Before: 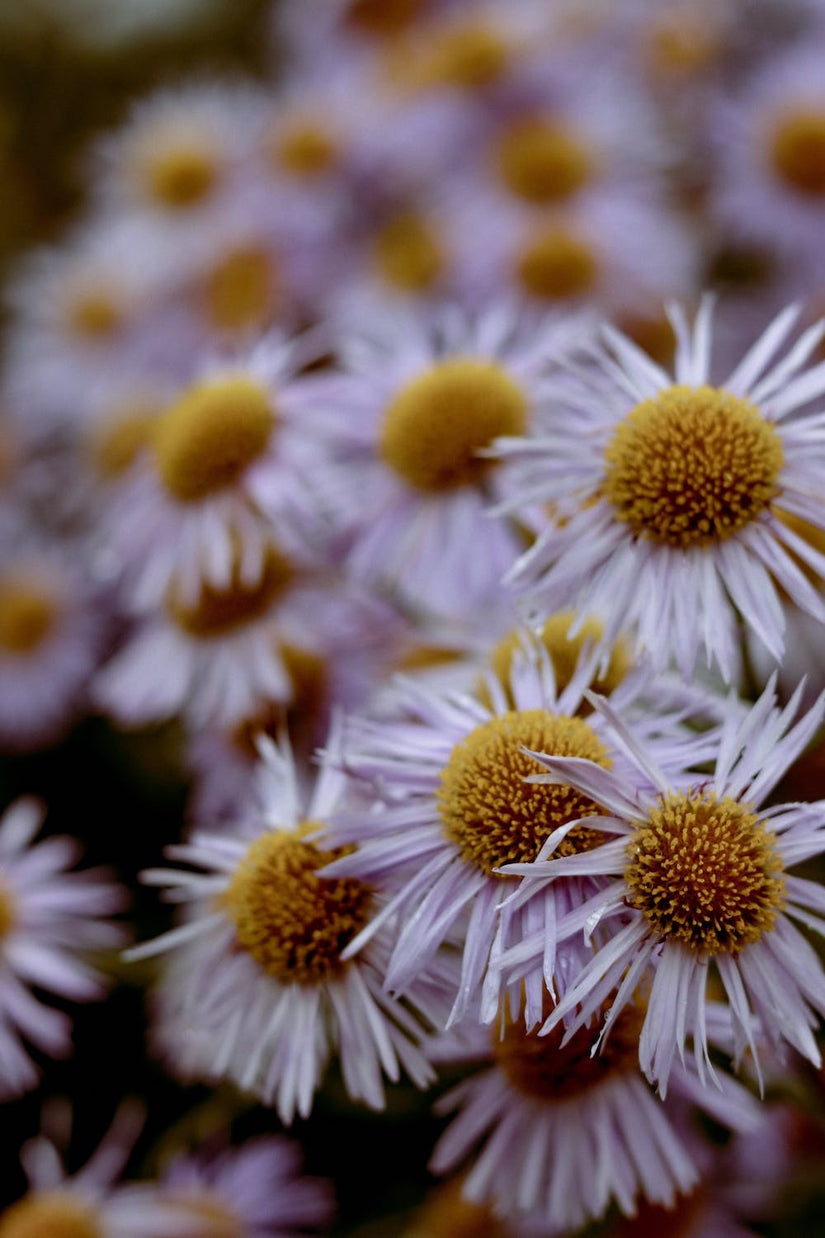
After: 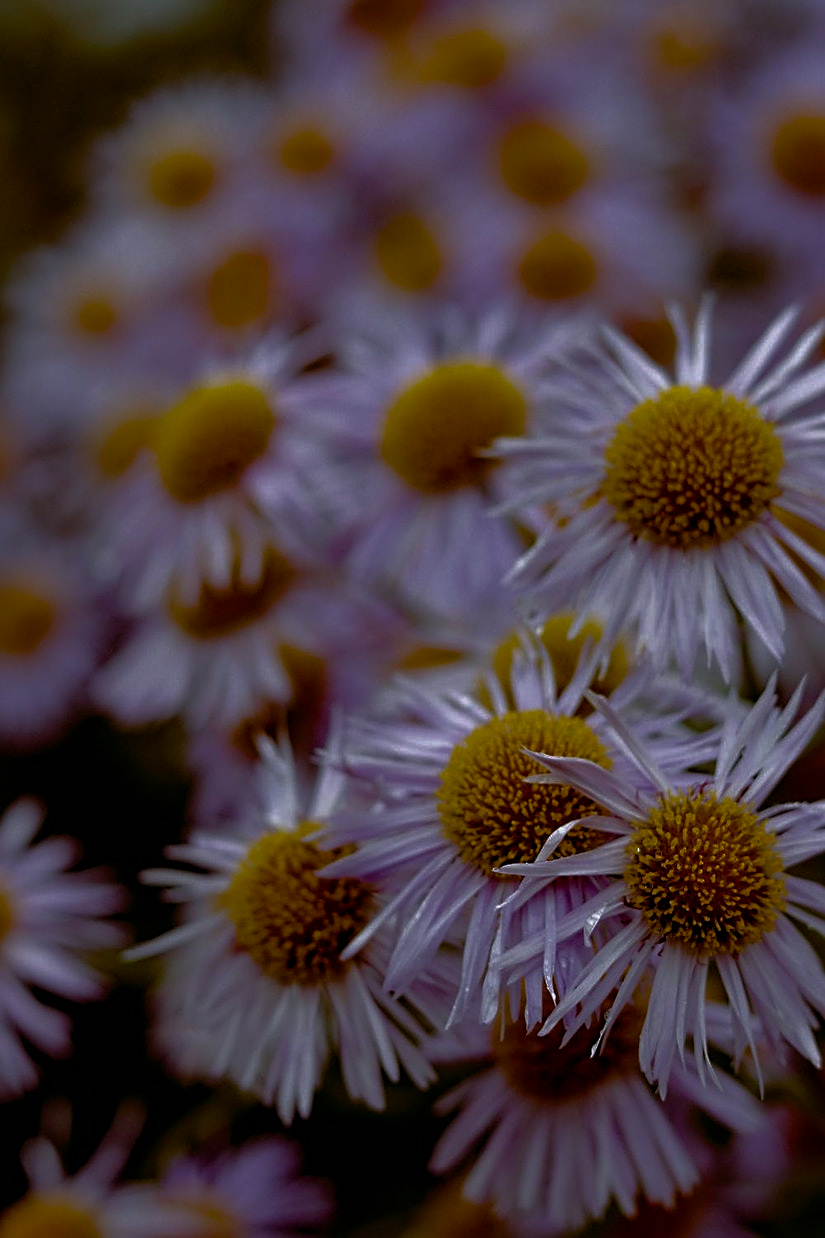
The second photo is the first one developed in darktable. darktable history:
color balance rgb: linear chroma grading › global chroma 15%, perceptual saturation grading › global saturation 30%
sharpen: on, module defaults
base curve: curves: ch0 [(0, 0) (0.564, 0.291) (0.802, 0.731) (1, 1)]
